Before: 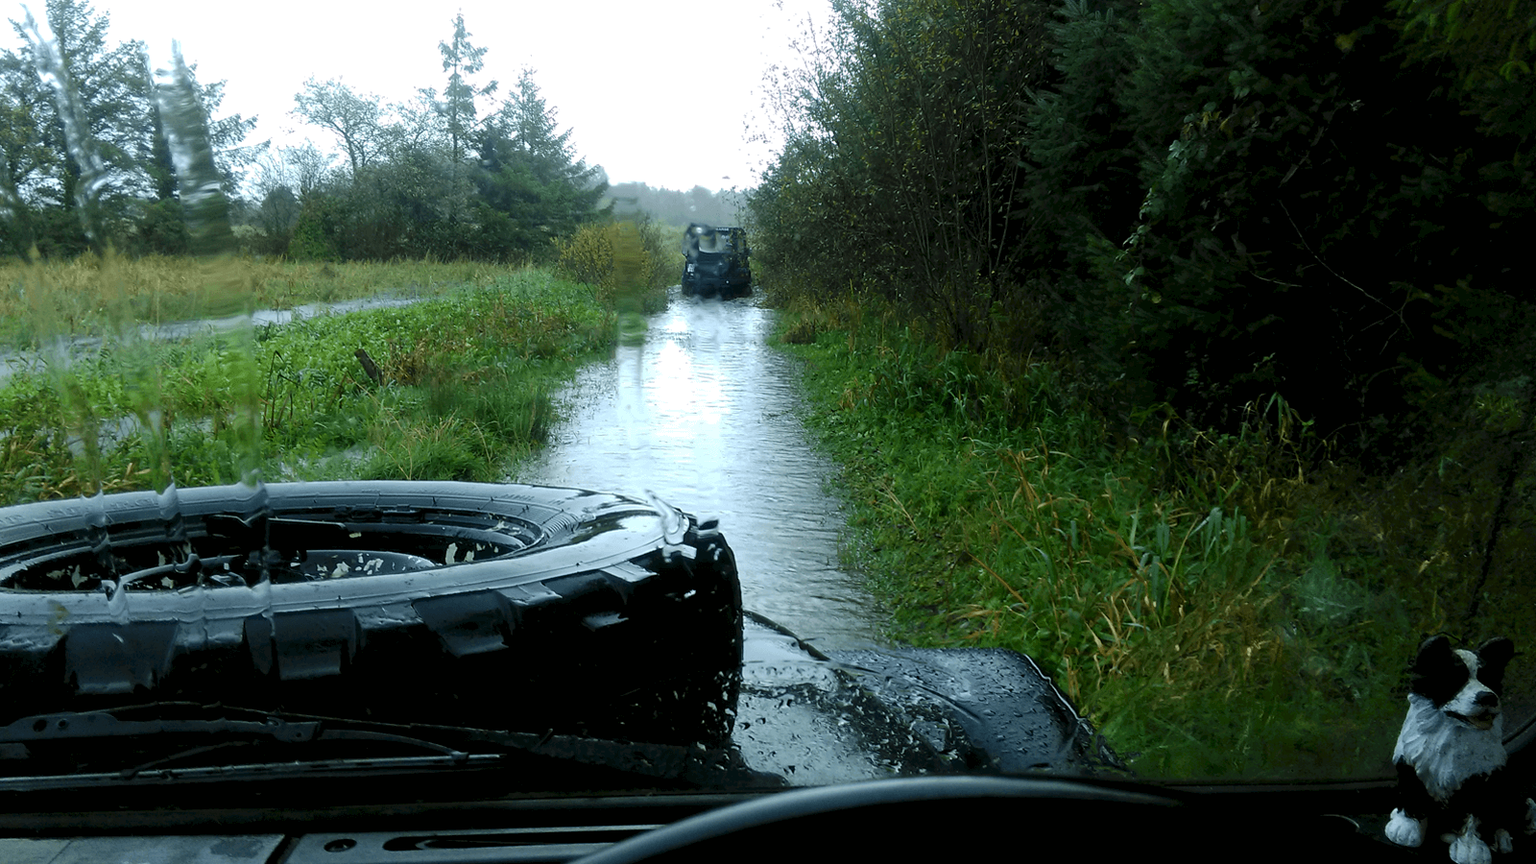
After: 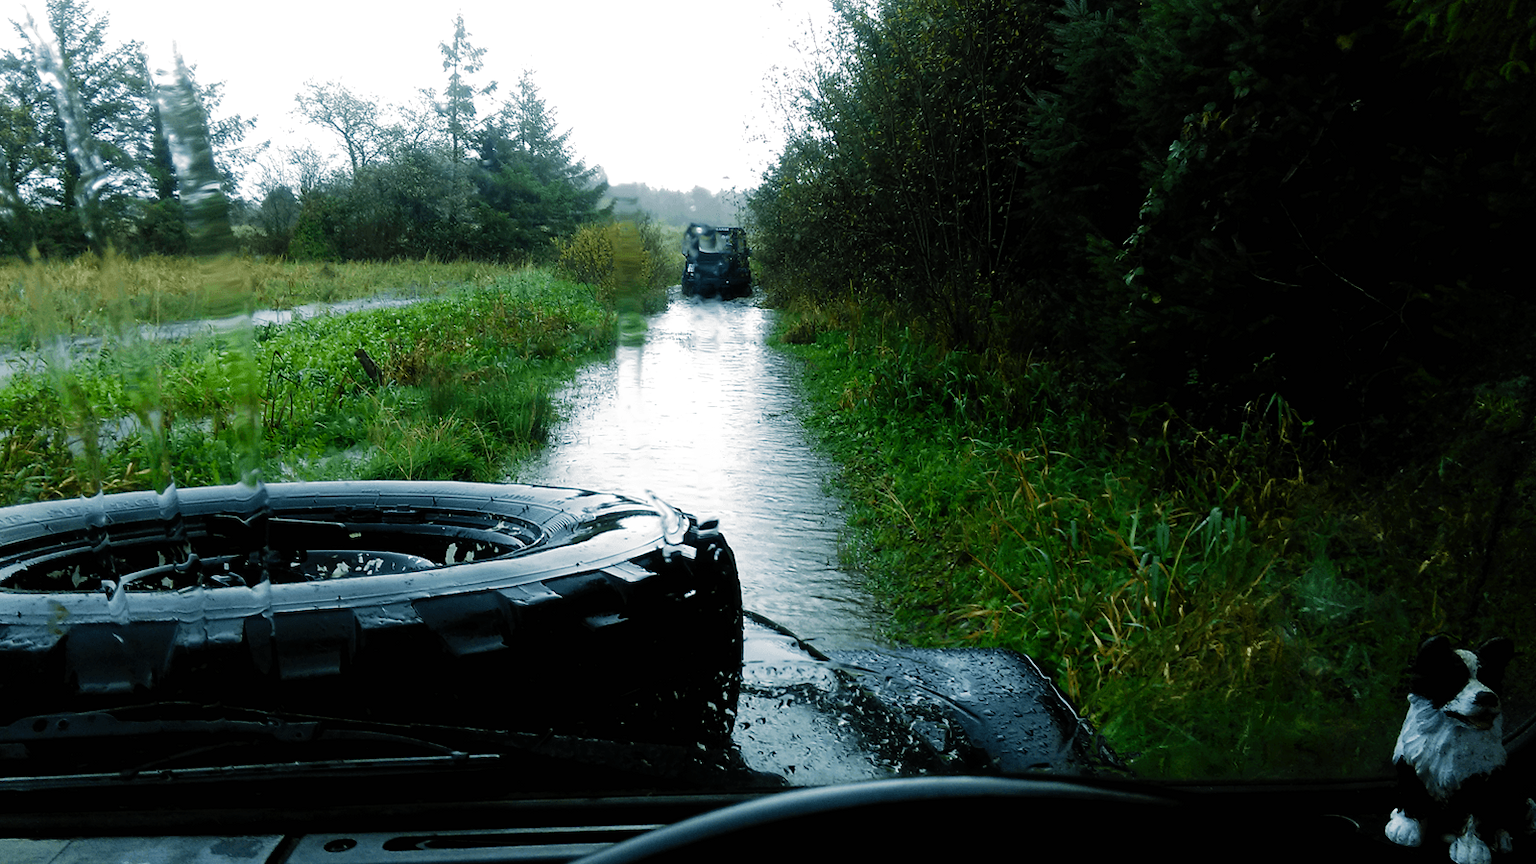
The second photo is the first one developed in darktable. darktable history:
filmic rgb: black relative exposure -8.02 EV, white relative exposure 2.2 EV, hardness 7, preserve chrominance no, color science v5 (2021), contrast in shadows safe, contrast in highlights safe
